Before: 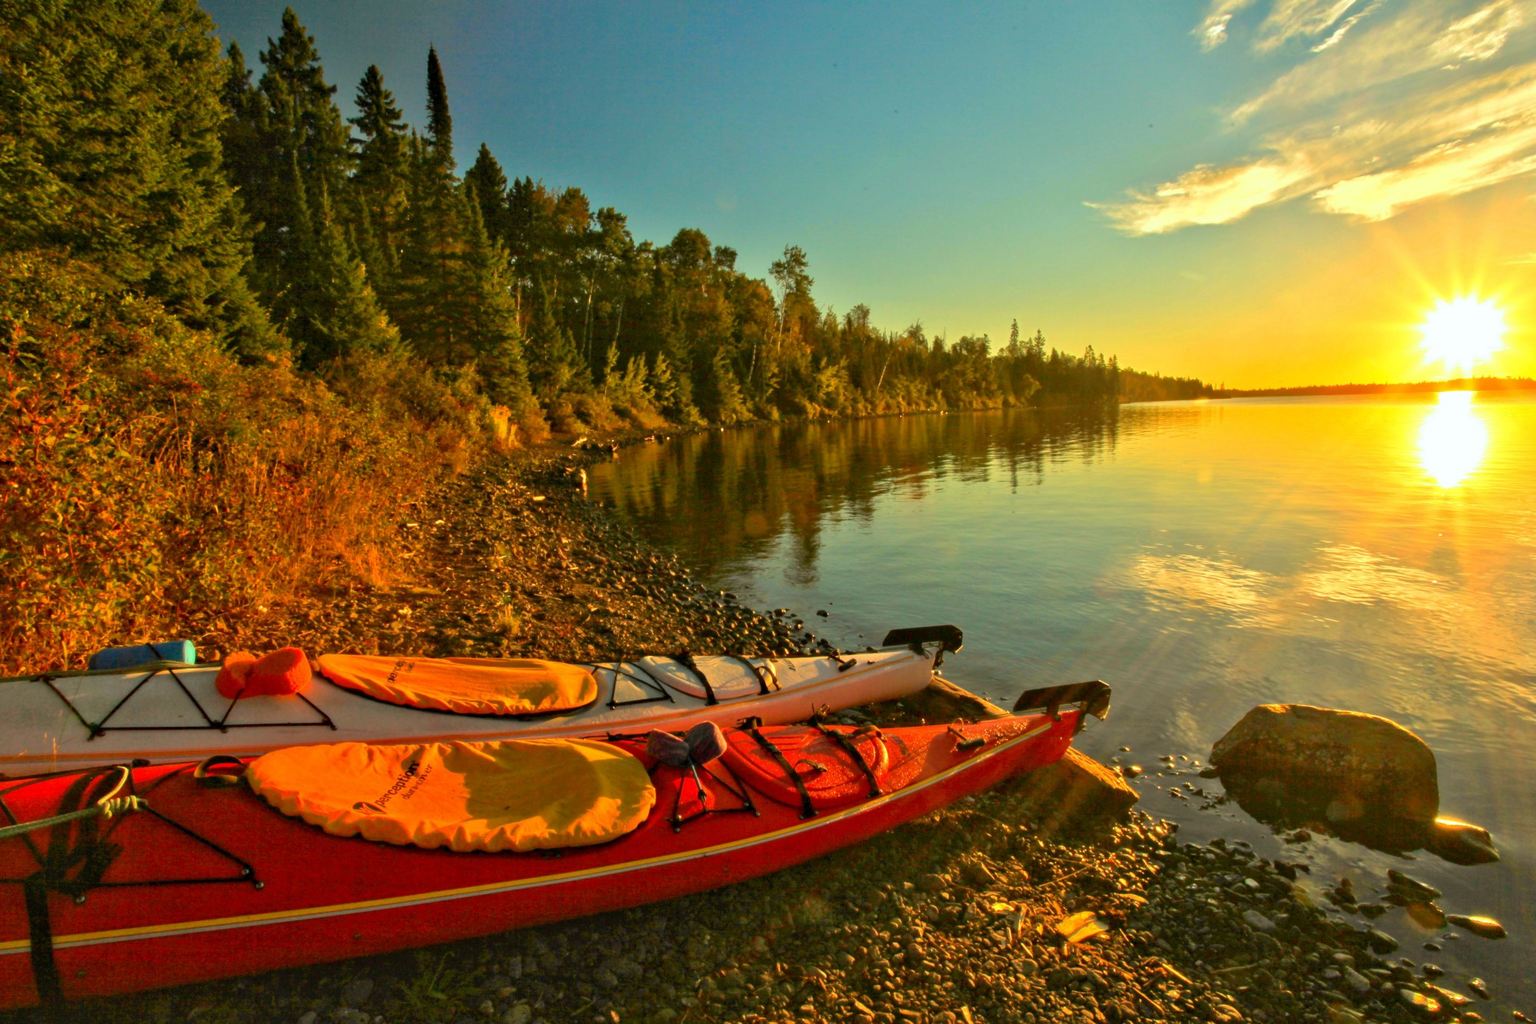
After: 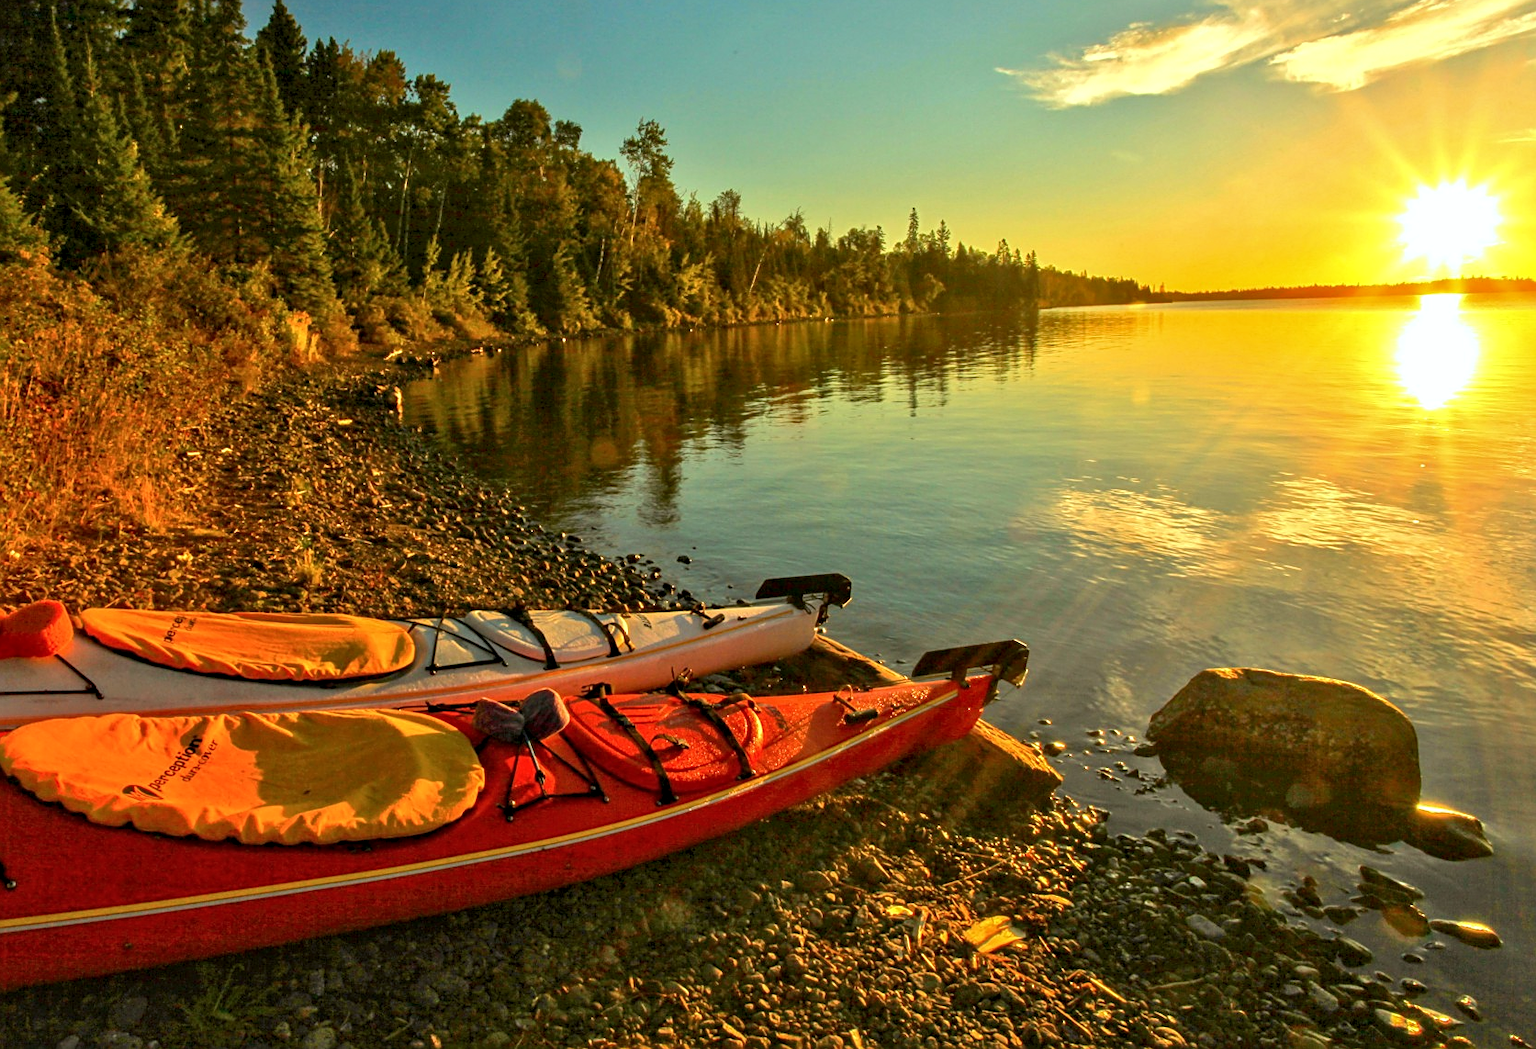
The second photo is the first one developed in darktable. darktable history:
local contrast: on, module defaults
crop: left 16.315%, top 14.246%
sharpen: on, module defaults
white balance: red 0.982, blue 1.018
